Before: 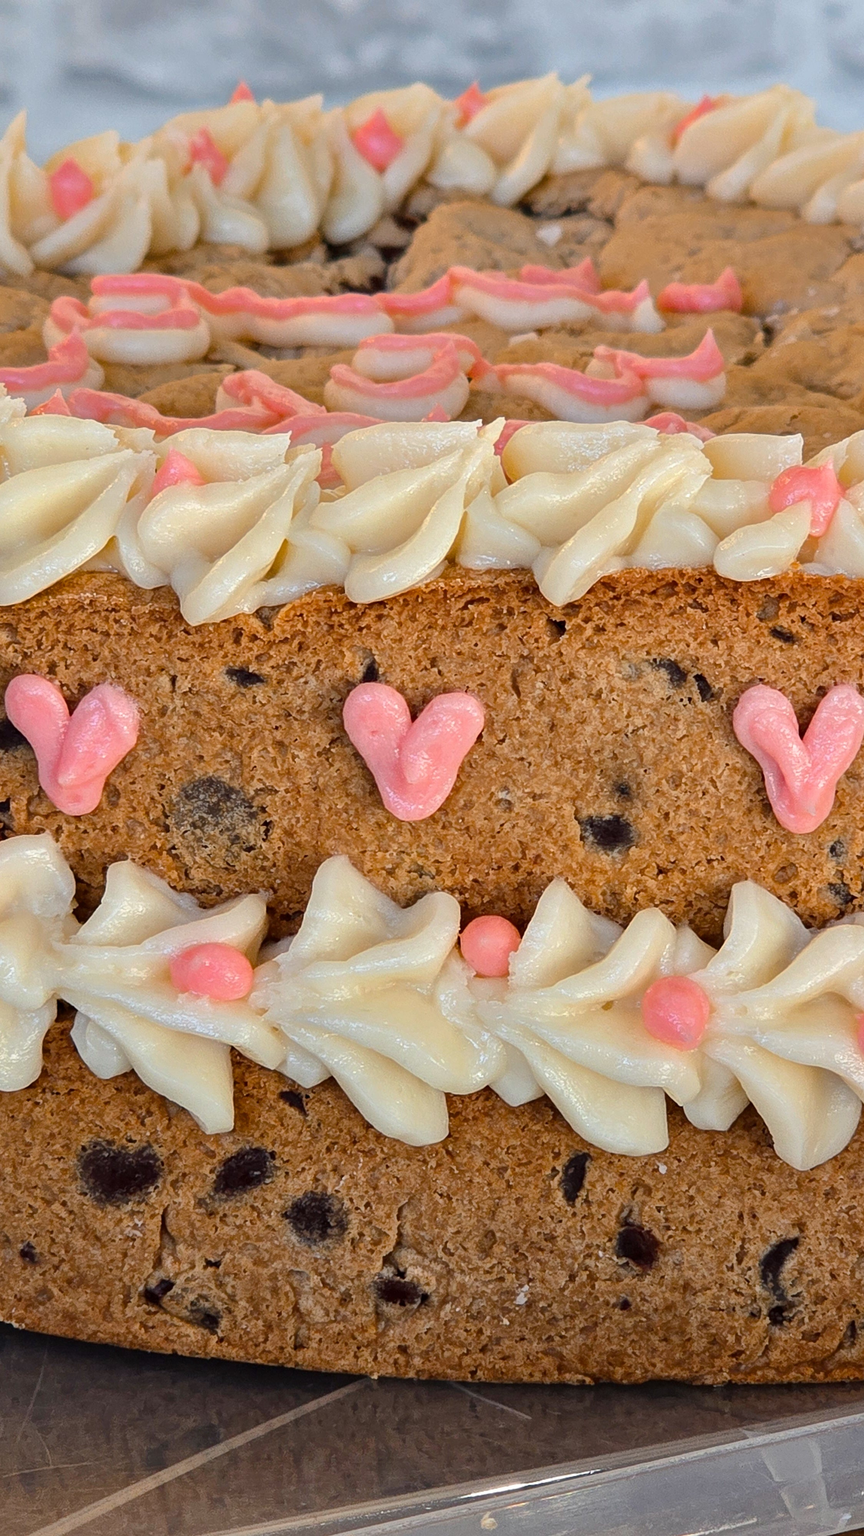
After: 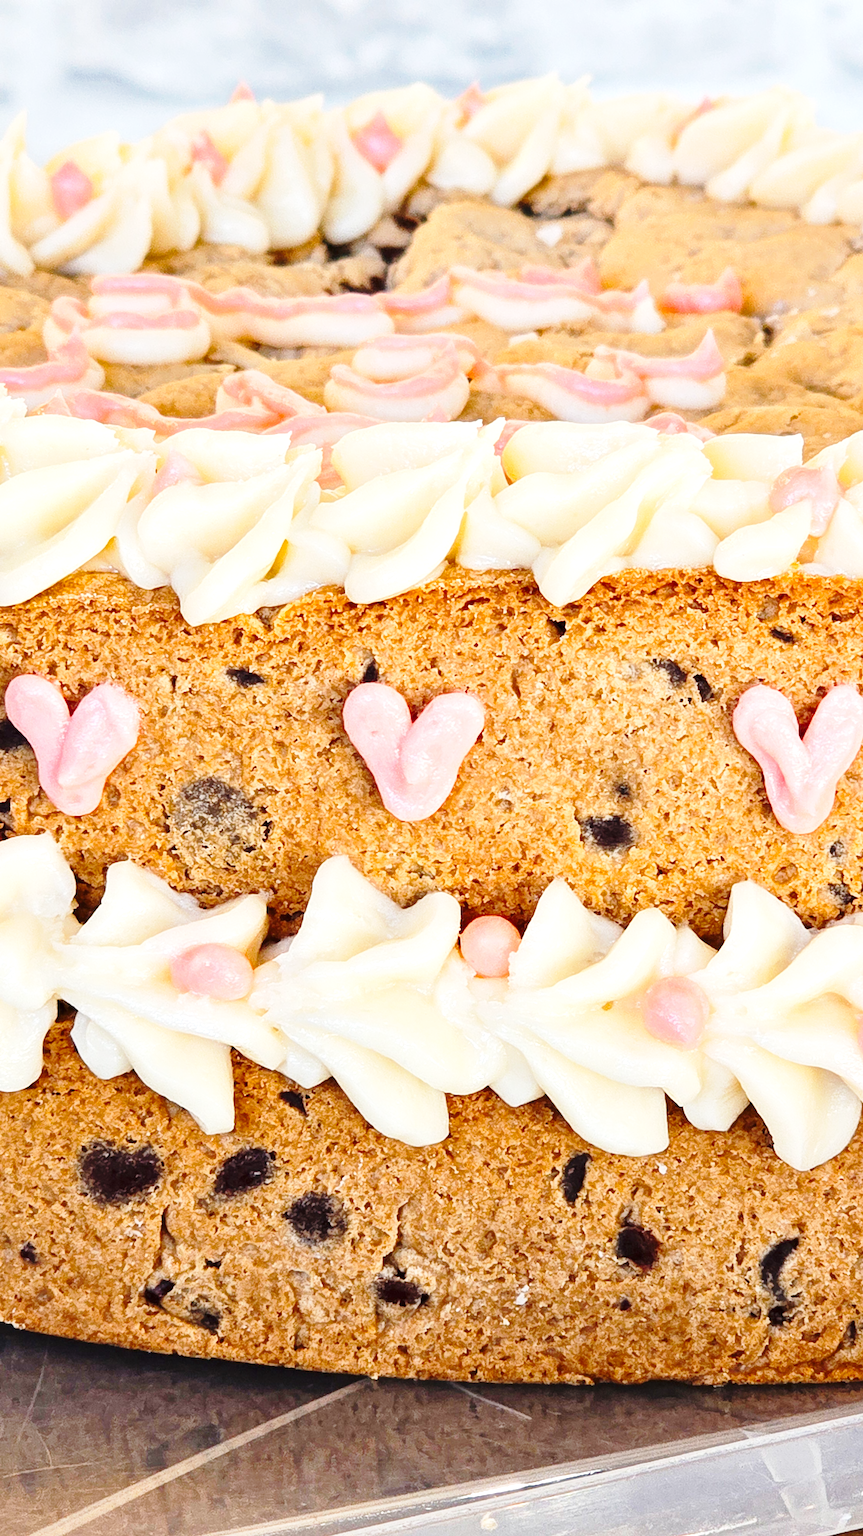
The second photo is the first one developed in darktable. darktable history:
exposure: black level correction 0, exposure 0.7 EV, compensate exposure bias true, compensate highlight preservation false
base curve: curves: ch0 [(0, 0) (0.028, 0.03) (0.121, 0.232) (0.46, 0.748) (0.859, 0.968) (1, 1)], preserve colors none
